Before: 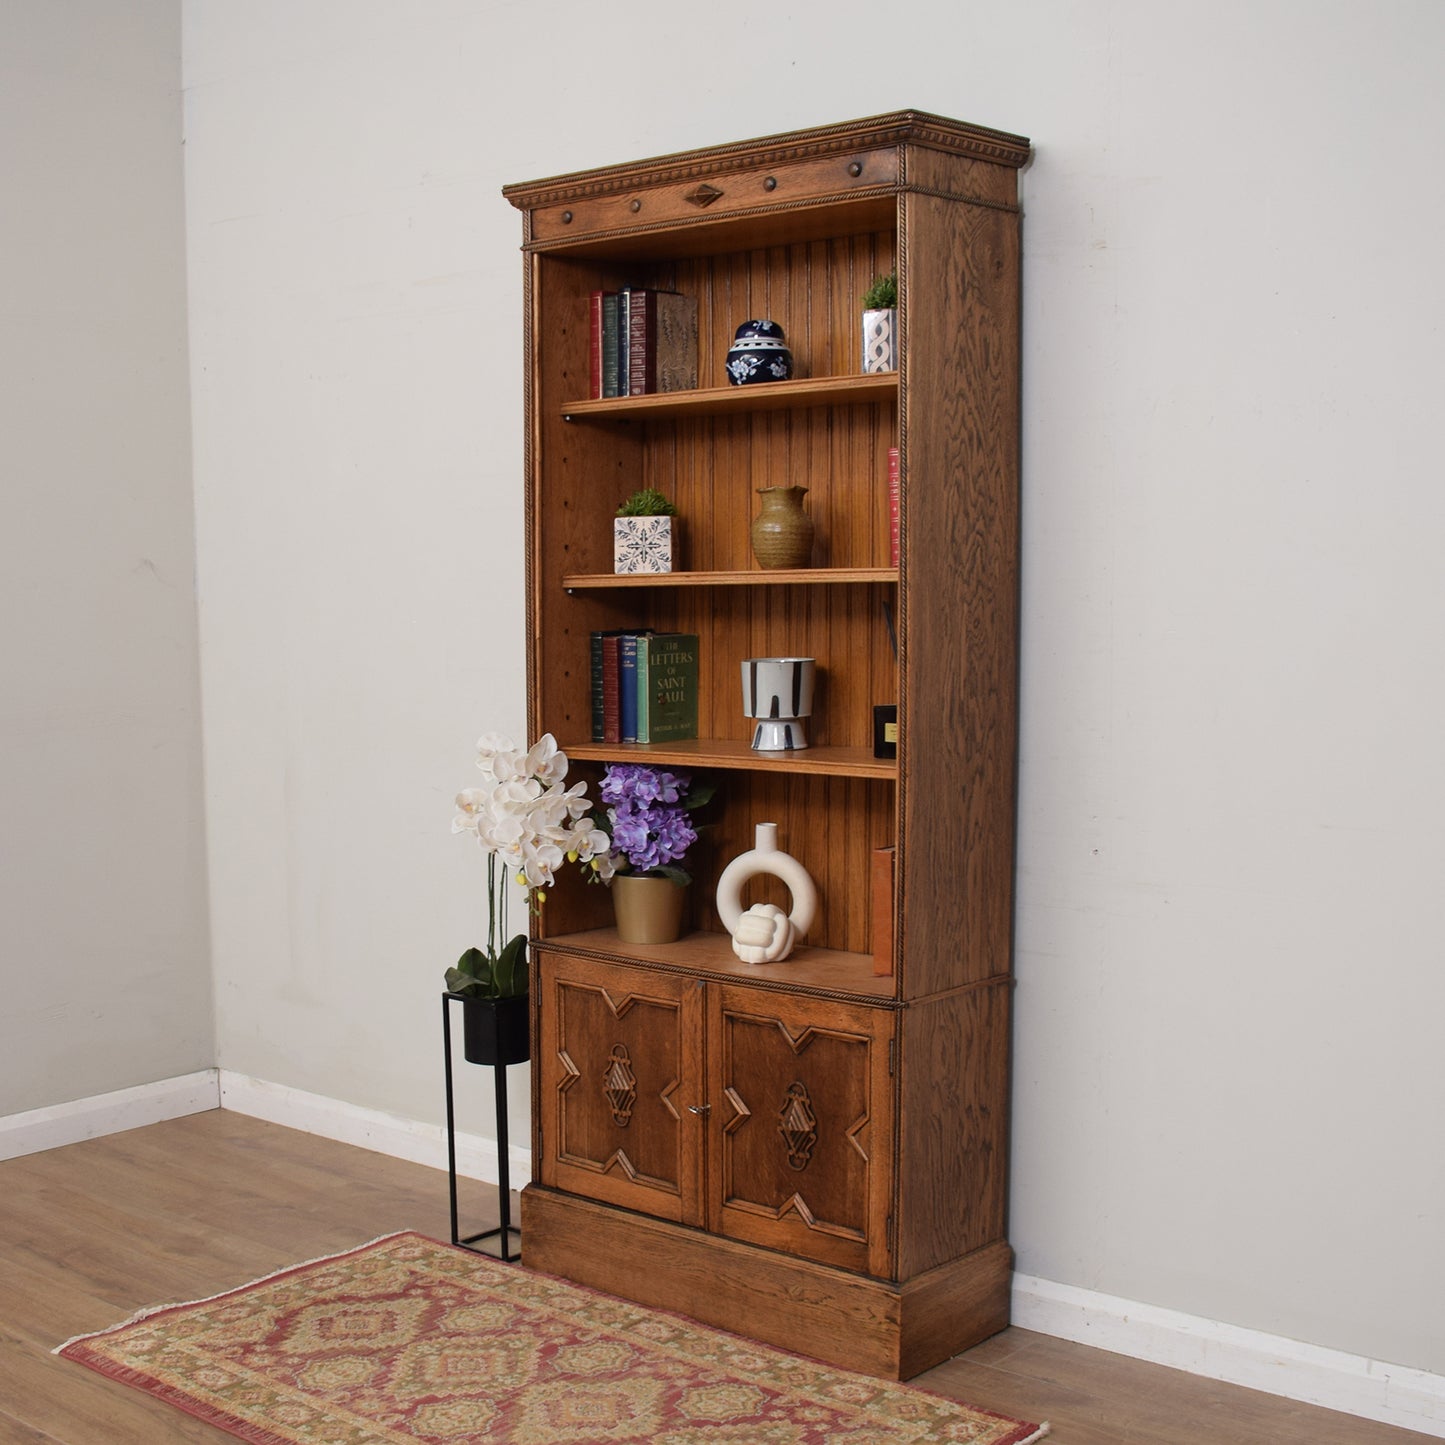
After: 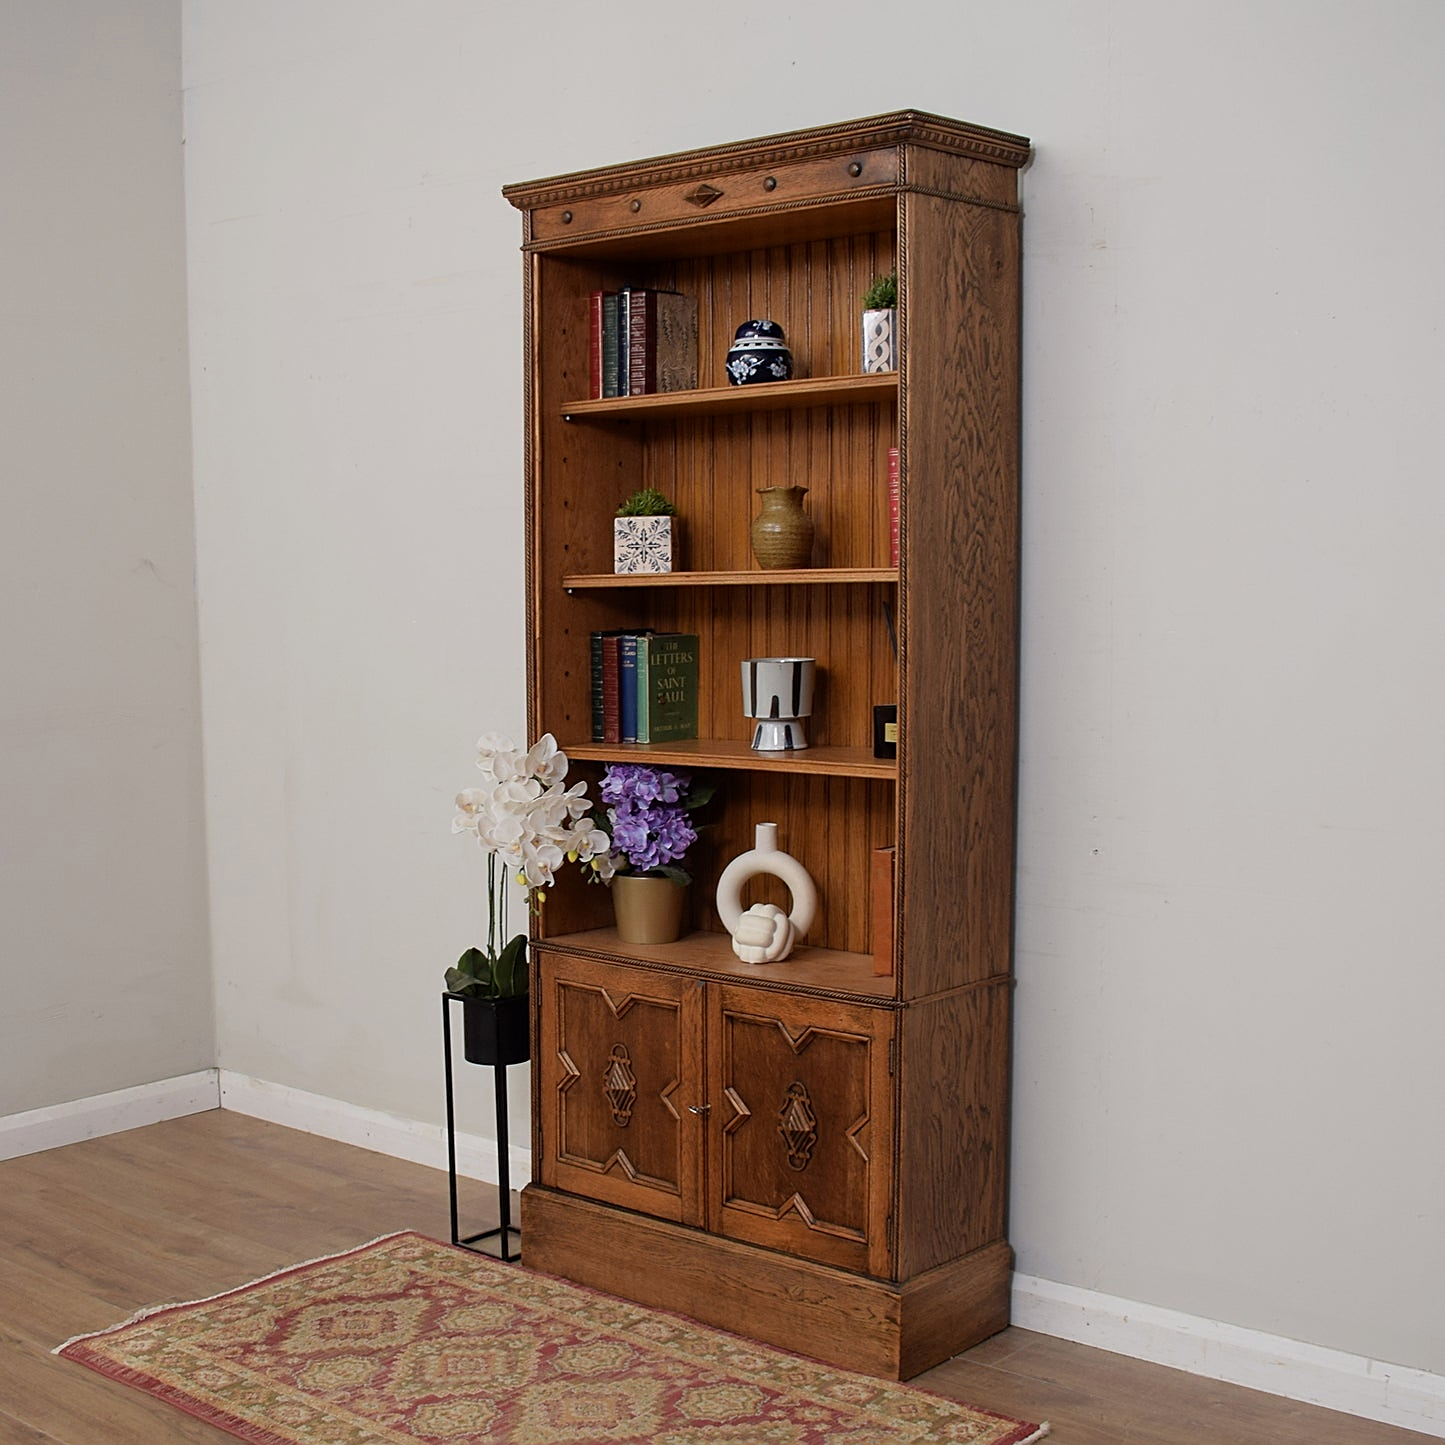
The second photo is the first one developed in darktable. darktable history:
exposure: black level correction 0.001, exposure -0.201 EV, compensate highlight preservation false
sharpen: on, module defaults
